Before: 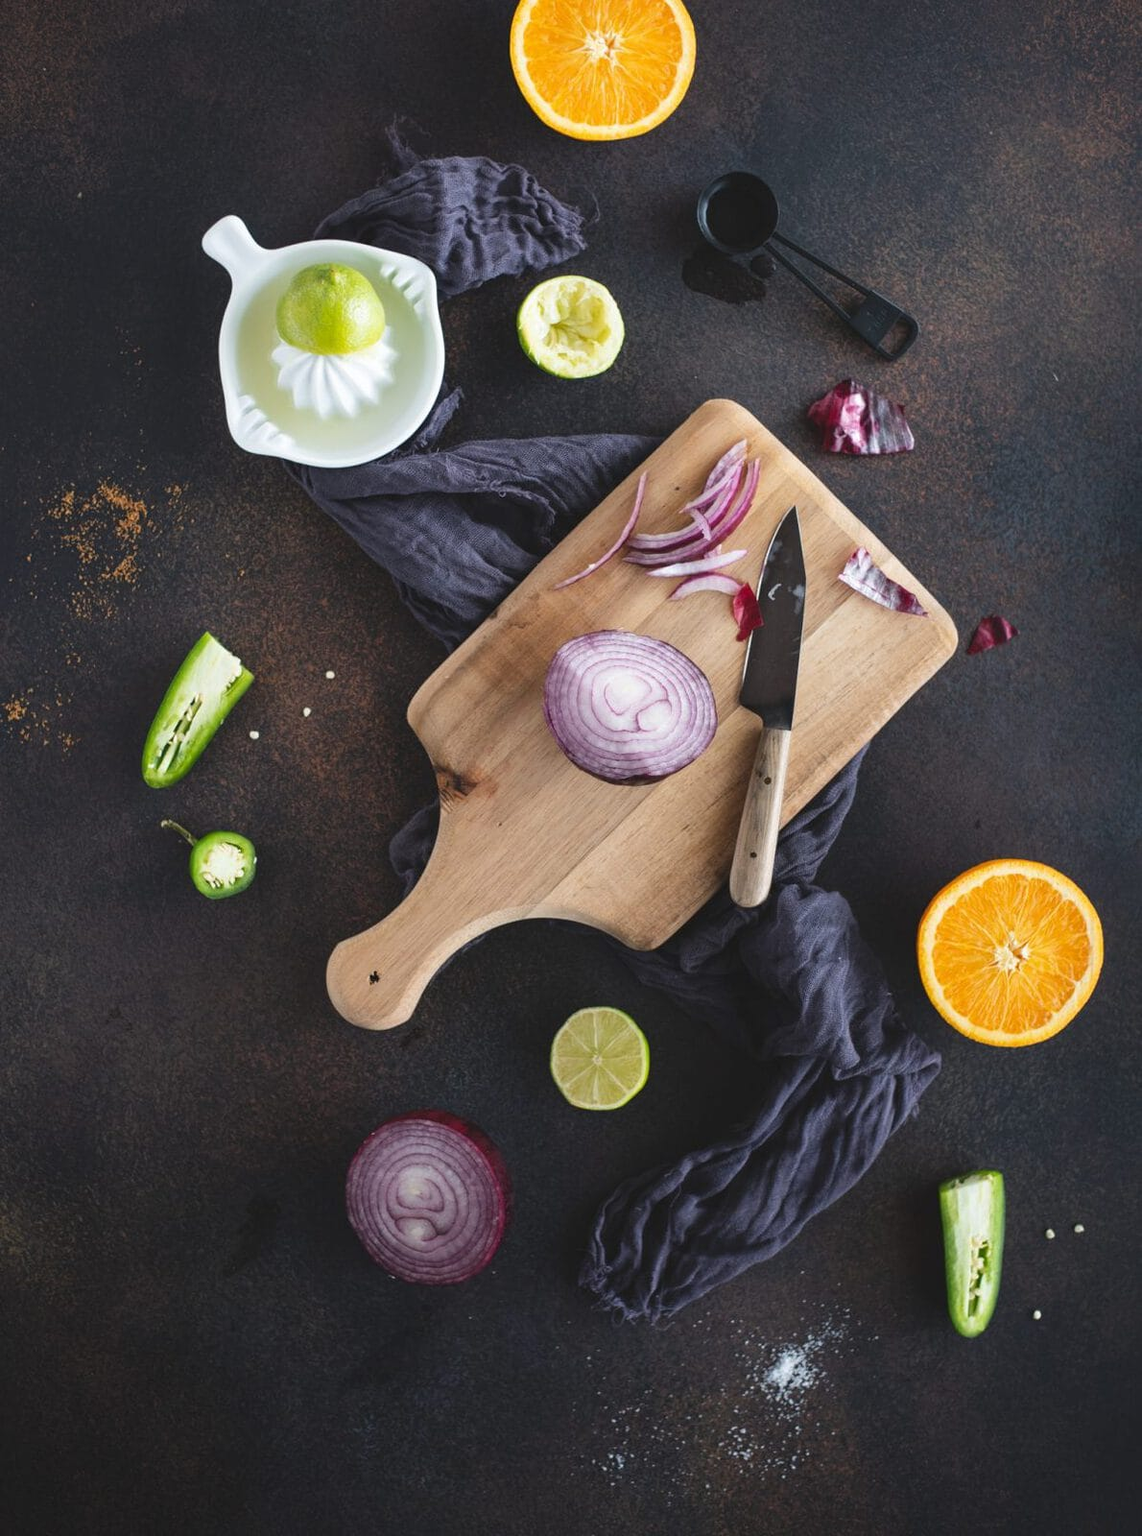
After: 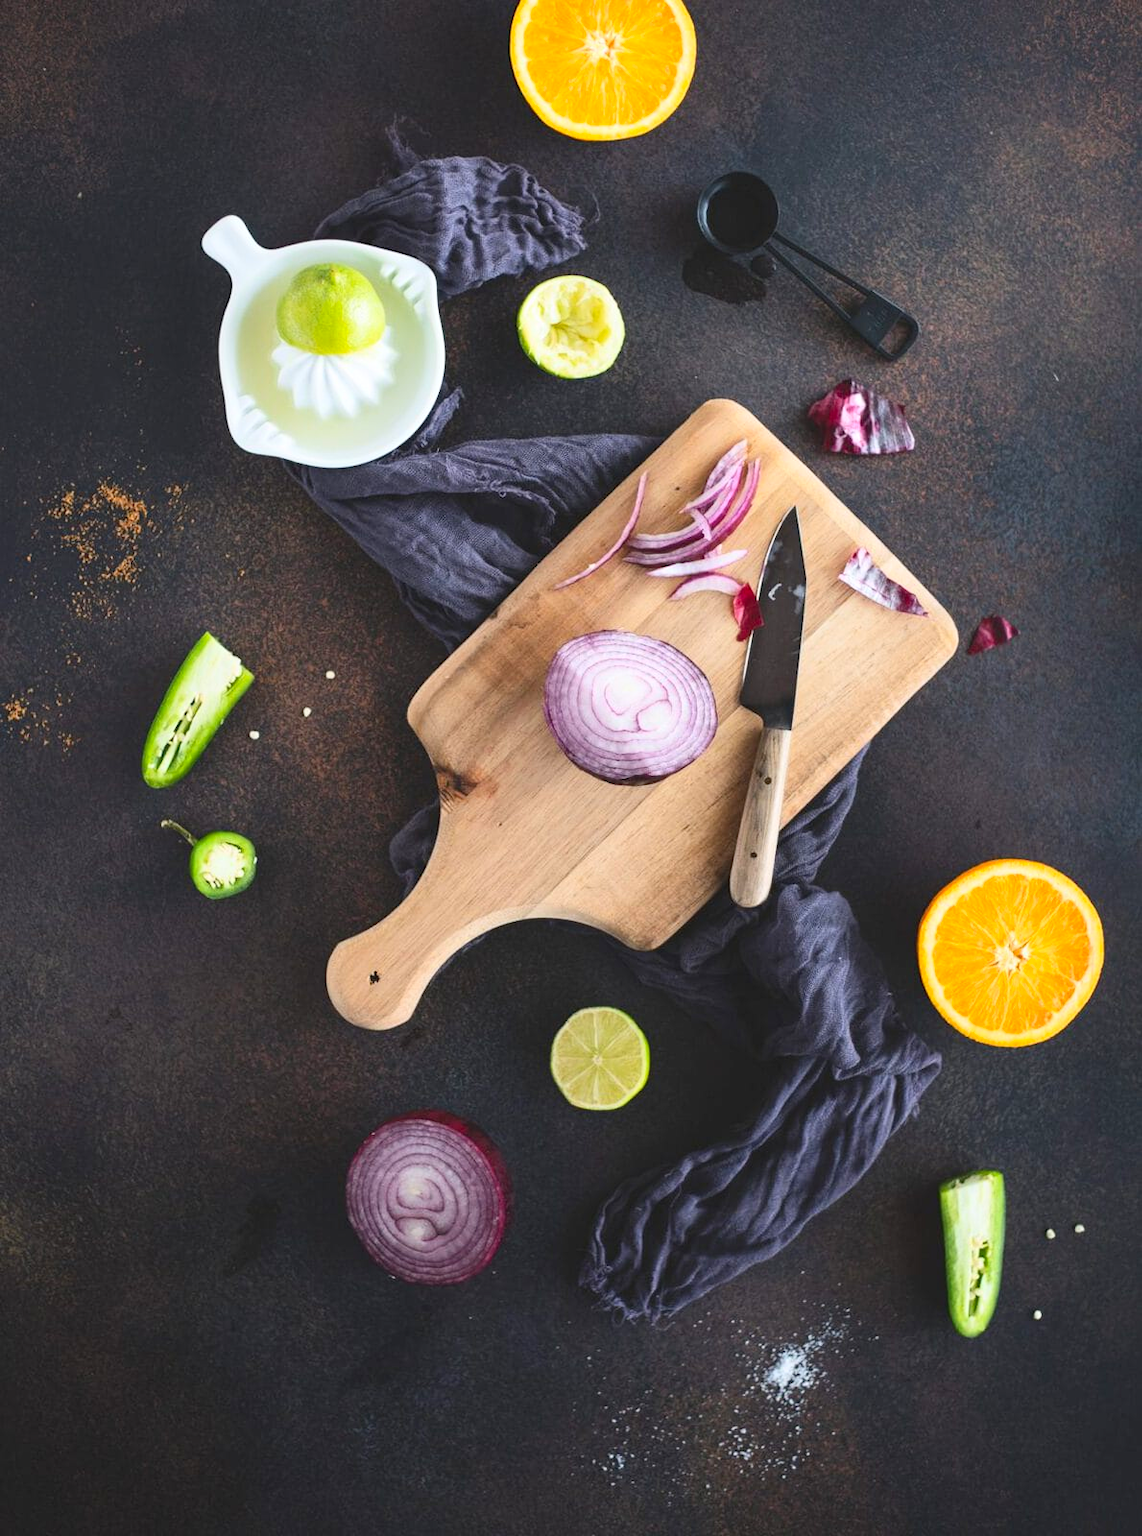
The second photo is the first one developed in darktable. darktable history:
contrast brightness saturation: contrast 0.202, brightness 0.161, saturation 0.229
